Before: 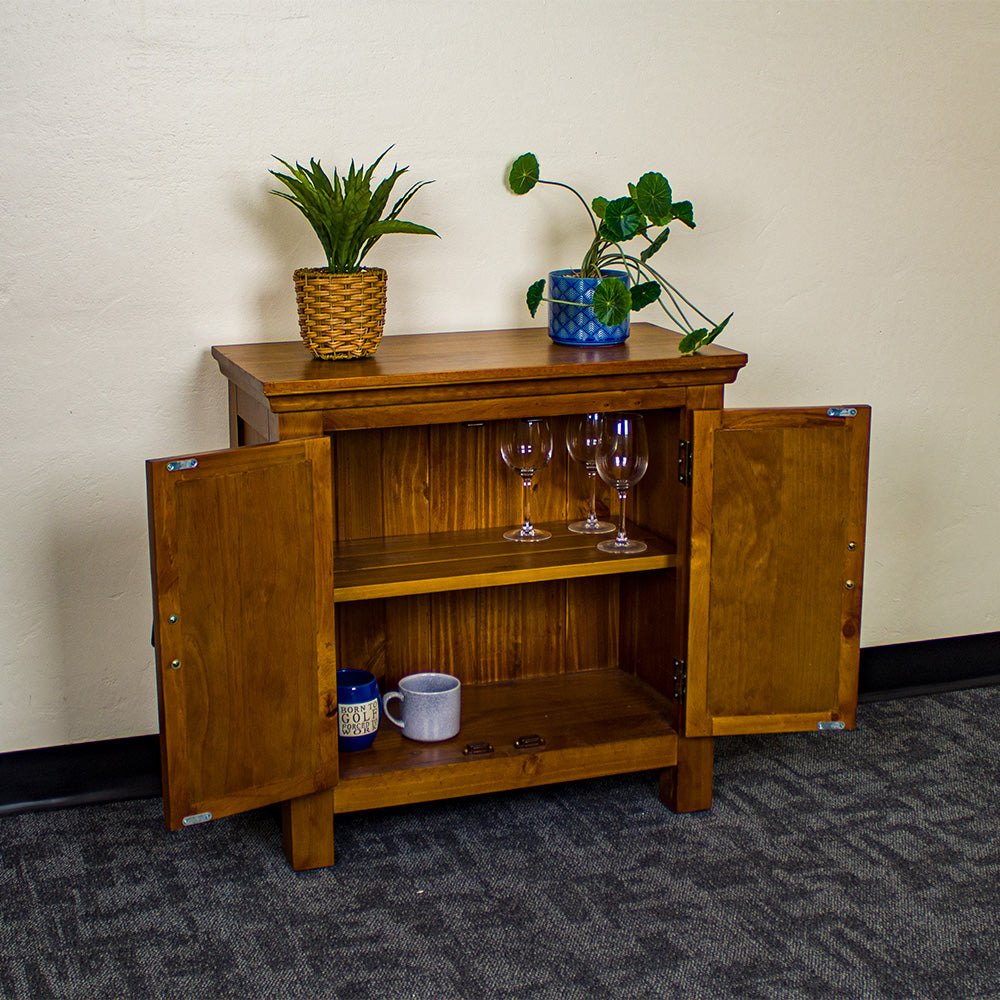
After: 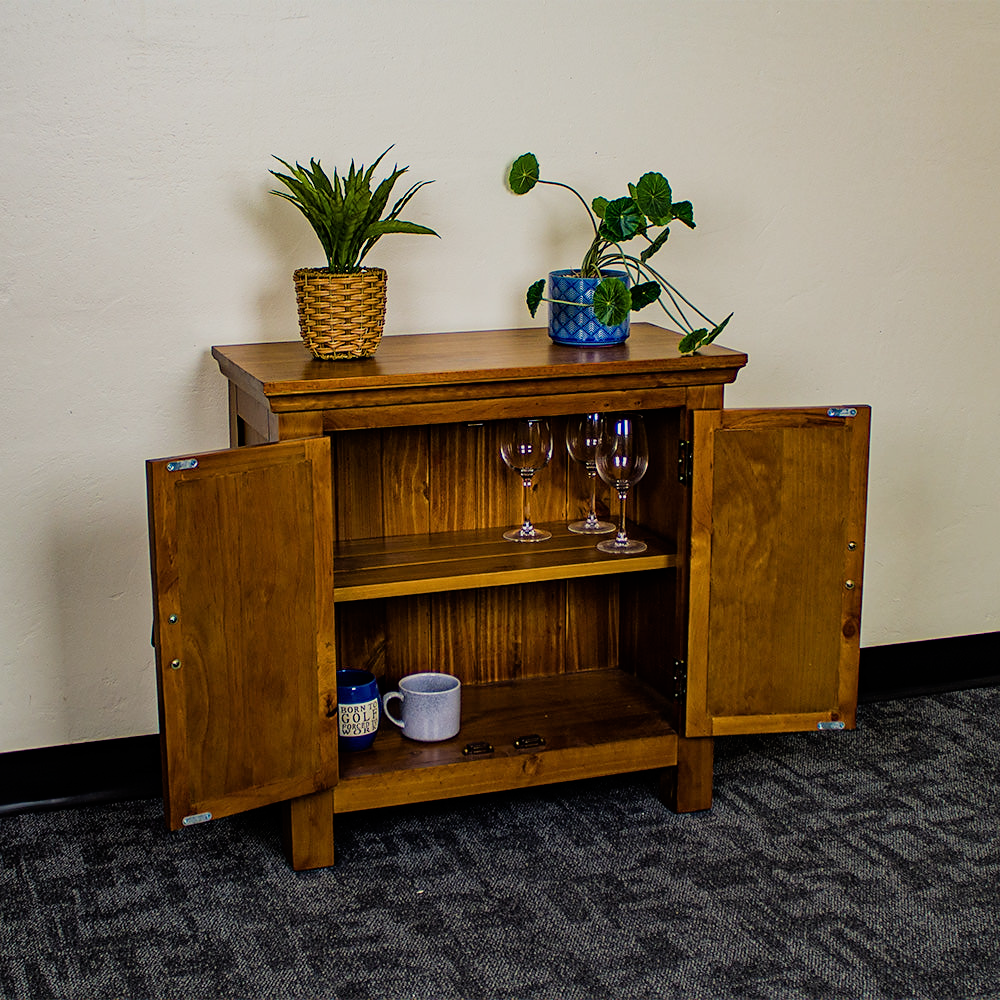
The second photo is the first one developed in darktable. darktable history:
filmic rgb: black relative exposure -7.92 EV, white relative exposure 4.13 EV, threshold 3 EV, hardness 4.02, latitude 51.22%, contrast 1.013, shadows ↔ highlights balance 5.35%, color science v5 (2021), contrast in shadows safe, contrast in highlights safe, enable highlight reconstruction true
sharpen: radius 1.559, amount 0.373, threshold 1.271
